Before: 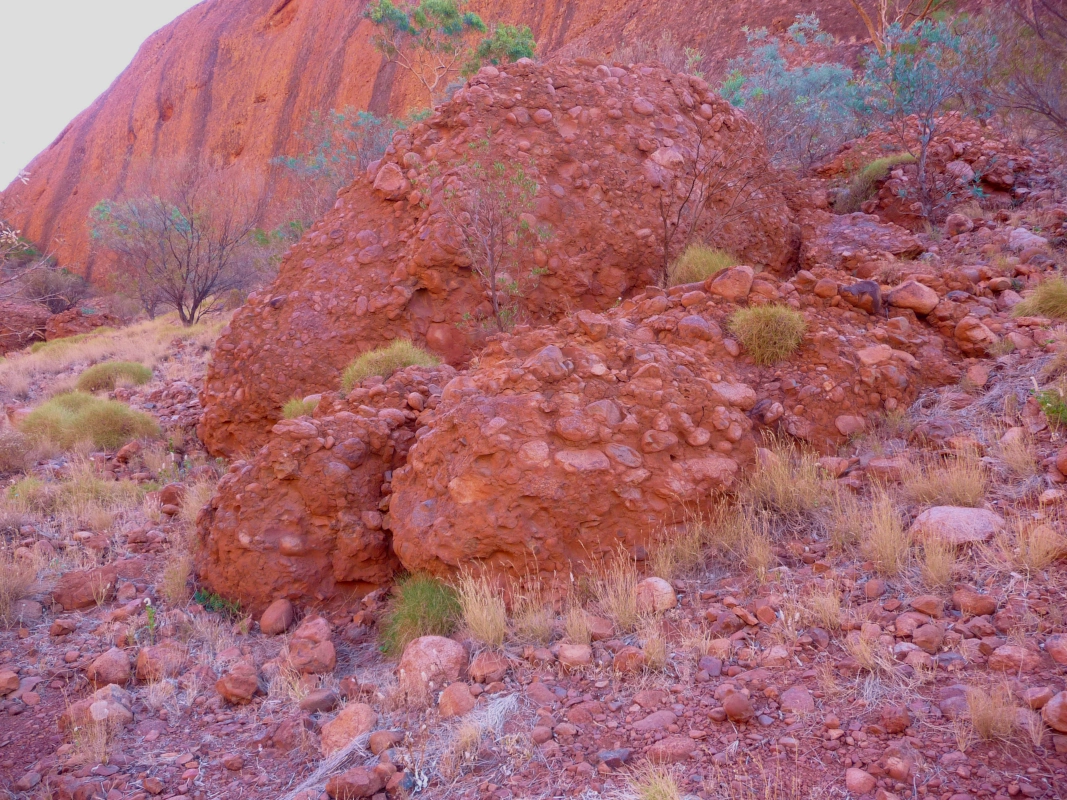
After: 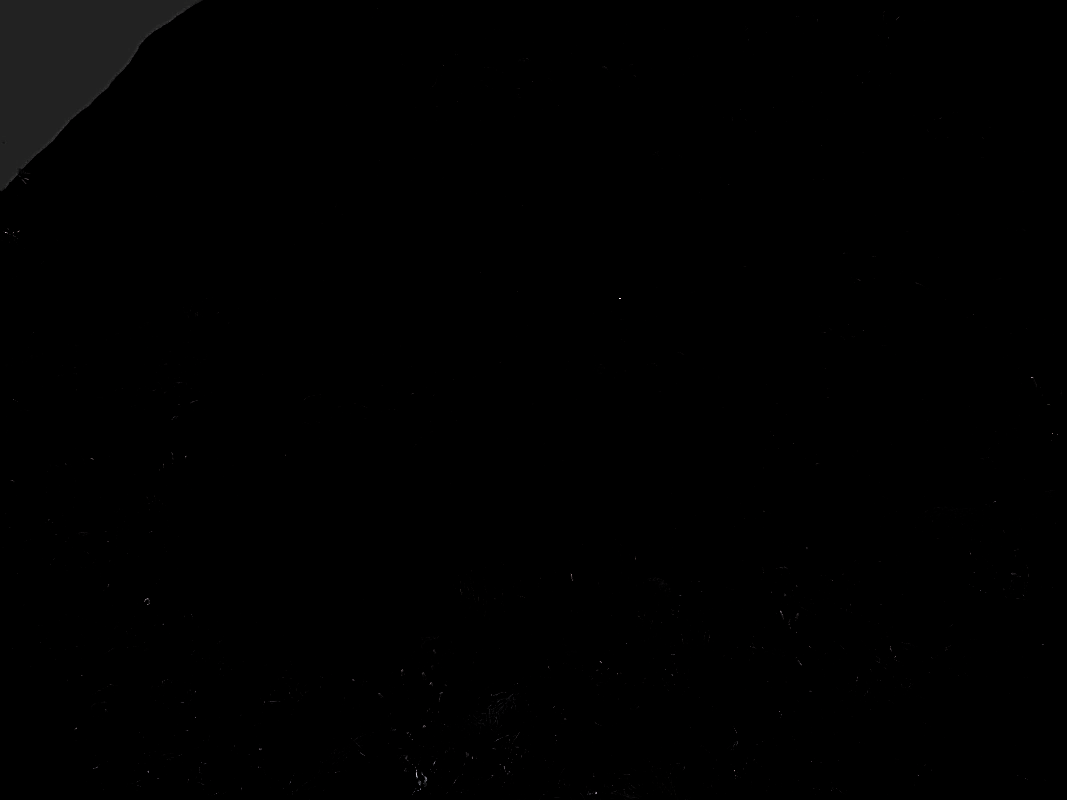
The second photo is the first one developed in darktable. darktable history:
sharpen: on, module defaults
levels: levels [0.721, 0.937, 0.997]
